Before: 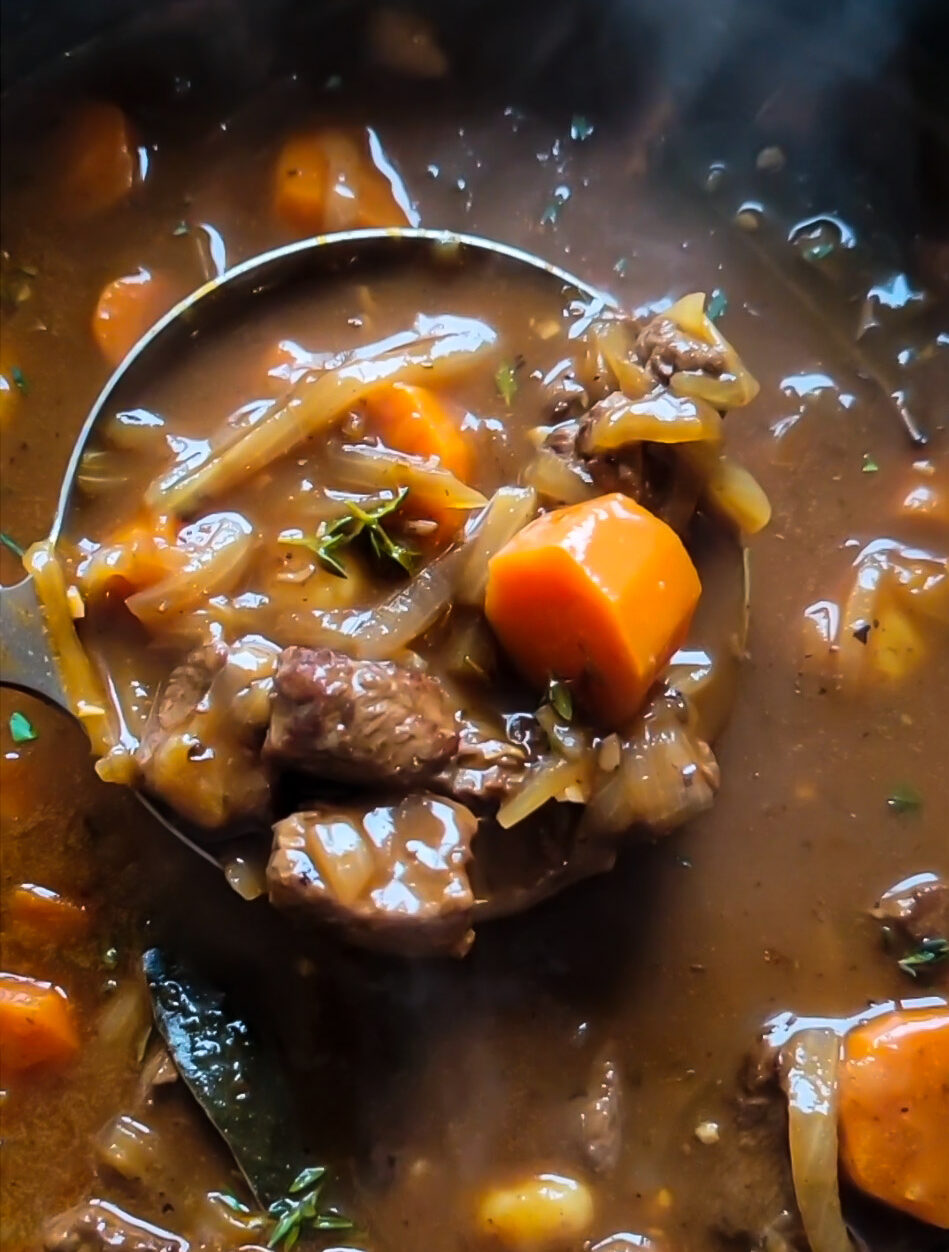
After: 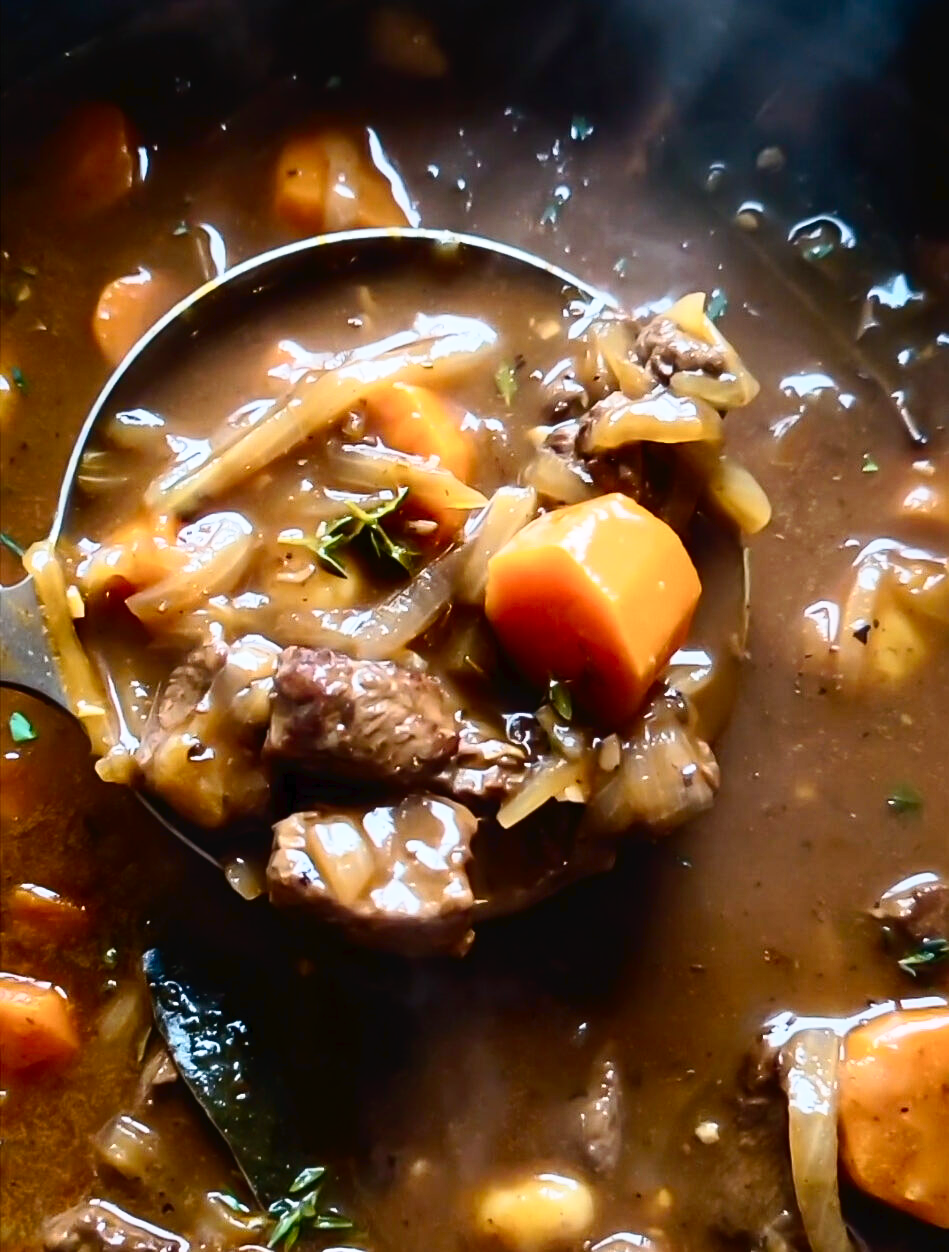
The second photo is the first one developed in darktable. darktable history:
contrast brightness saturation: contrast 0.28
tone curve: curves: ch0 [(0, 0) (0.003, 0.022) (0.011, 0.025) (0.025, 0.032) (0.044, 0.055) (0.069, 0.089) (0.1, 0.133) (0.136, 0.18) (0.177, 0.231) (0.224, 0.291) (0.277, 0.35) (0.335, 0.42) (0.399, 0.496) (0.468, 0.561) (0.543, 0.632) (0.623, 0.706) (0.709, 0.783) (0.801, 0.865) (0.898, 0.947) (1, 1)], preserve colors none
